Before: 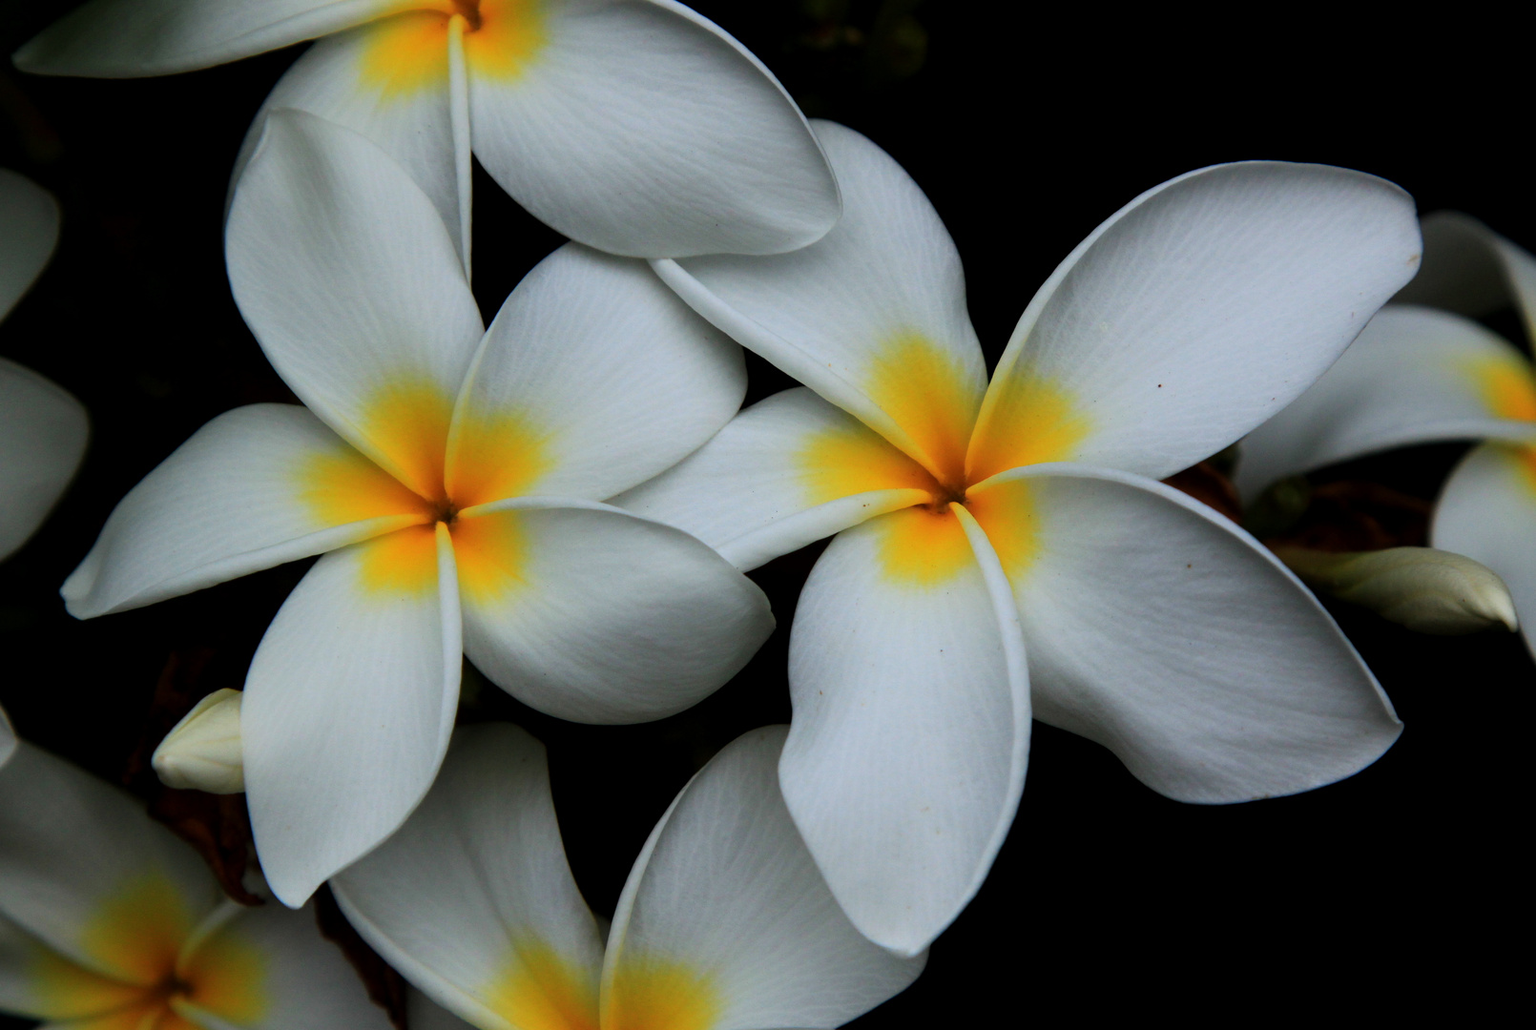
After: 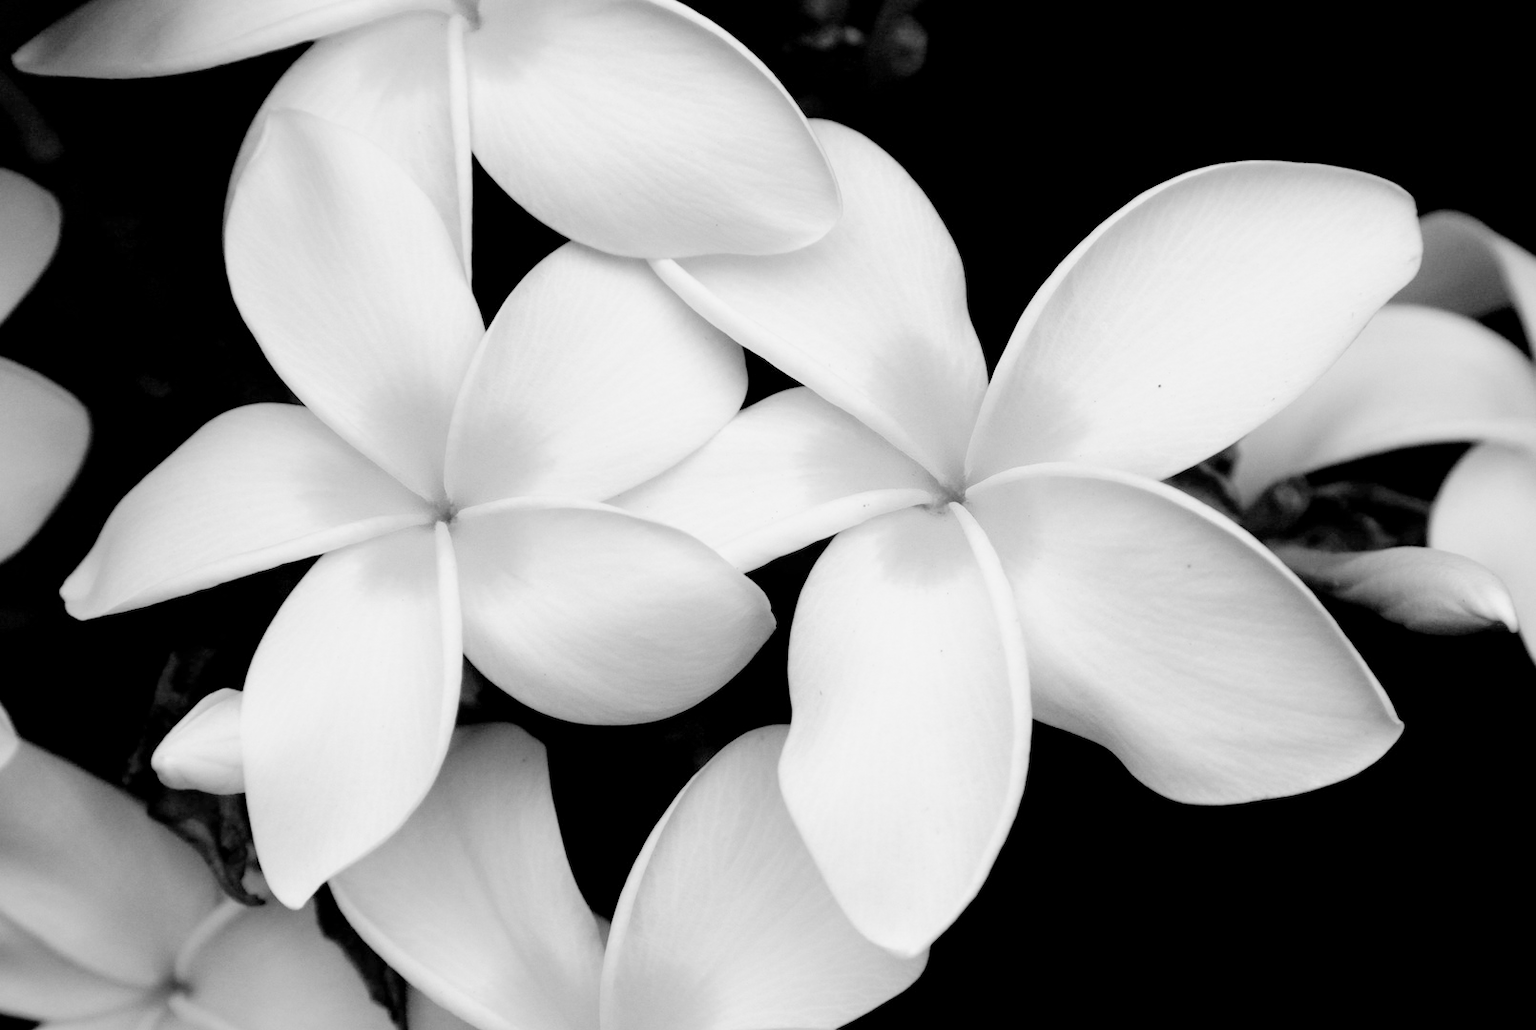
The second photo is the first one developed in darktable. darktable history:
tone curve: curves: ch0 [(0, 0) (0.003, 0) (0.011, 0.002) (0.025, 0.004) (0.044, 0.007) (0.069, 0.015) (0.1, 0.025) (0.136, 0.04) (0.177, 0.09) (0.224, 0.152) (0.277, 0.239) (0.335, 0.335) (0.399, 0.43) (0.468, 0.524) (0.543, 0.621) (0.623, 0.712) (0.709, 0.792) (0.801, 0.871) (0.898, 0.951) (1, 1)], preserve colors none
color look up table: target L [101.33, 85.86, 87.37, 69.22, 66.45, 76.3, 65.65, 48.84, 49.73, 44.67, 30.57, 24.68, 11.06, 200.64, 72.15, 92.43, 81.64, 75.47, 62.88, 70.46, 67.25, 56.1, 44.96, 36.72, 45.86, 33.7, 82.05, 75.88, 71.73, 72.15, 71.73, 67.25, 57.75, 47.94, 55.8, 44.37, 53.98, 51.85, 36.72, 41.11, 27.93, 31.34, 16.74, 5.978, 70.89, 78.38, 59.81, 60.5, 25.54], target a [0.001, 0, 0, 0, -0.001, -0.001, 0, 0.001 ×6, 0, 0, -0.004, 0 ×5, 0.001 ×5, 0 ×7, 0.001, 0, 0.001, 0, 0.001 ×7, -0.005, 0, 0, -0.003, 0.001], target b [-0.002, 0.003 ×4, 0.005, 0.003, -0.002, -0.002, -0.003, -0.005, -0.004, -0.002, 0, 0.005, 0.034, 0.004, 0.004, 0, 0.005, 0.003, -0.002, -0.003, -0.003, -0.003, -0.004, 0.004, 0.004, 0.005, 0.005, 0.005, 0.003, 0, -0.002, -0.002, -0.003, -0.002, -0.002, -0.003, -0.003, -0.004, -0.004, -0.003, -0.002, 0.004, 0.005, 0, -0.001, -0.004], num patches 49
